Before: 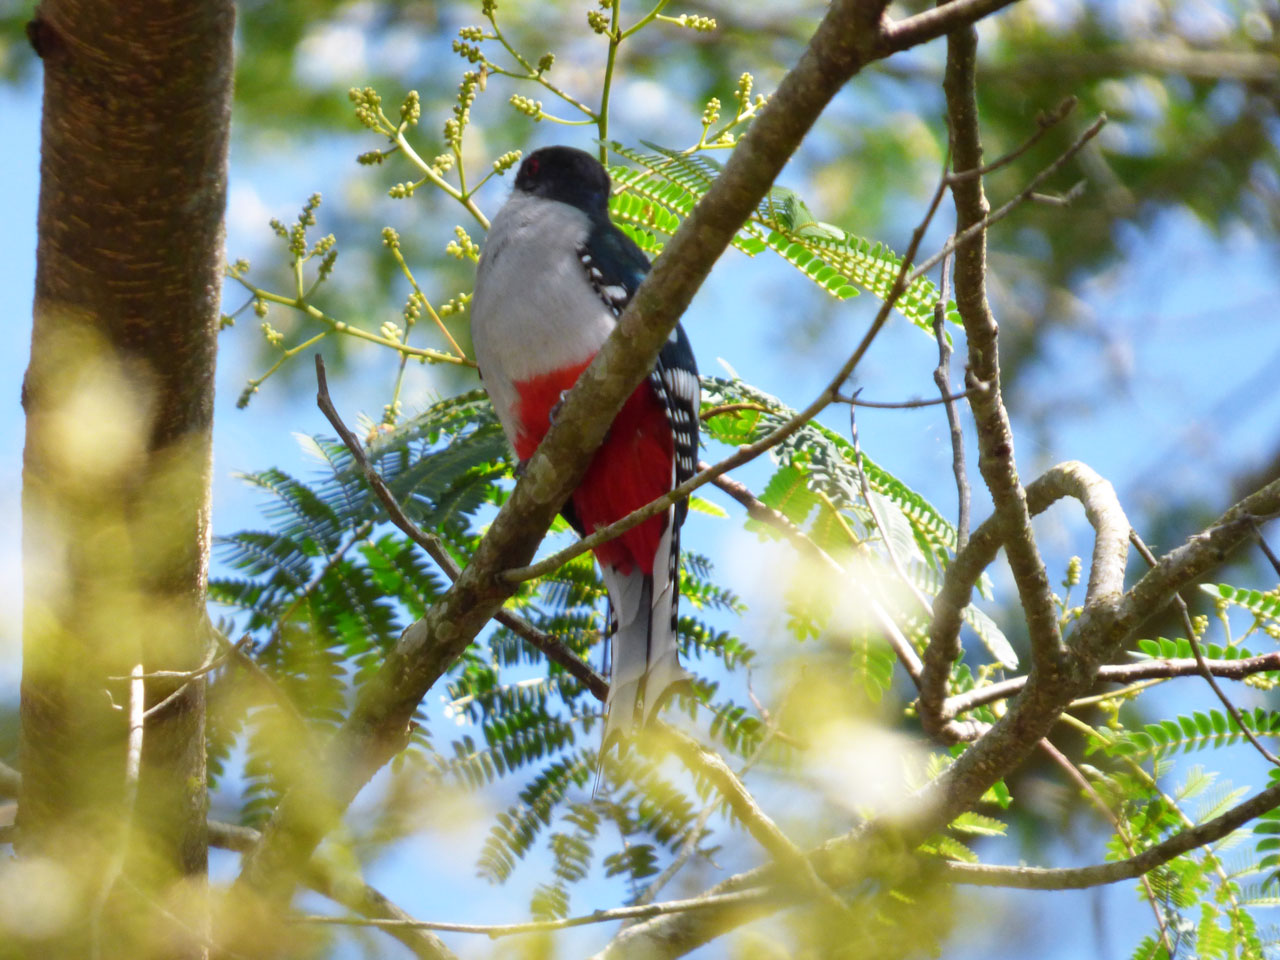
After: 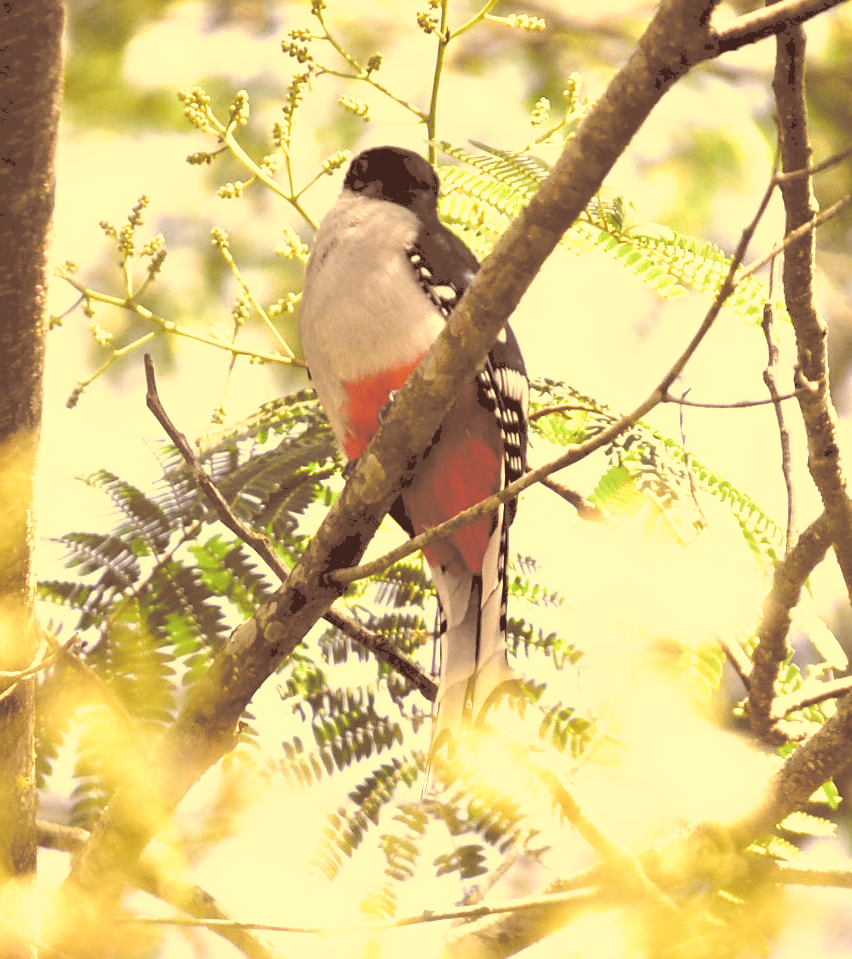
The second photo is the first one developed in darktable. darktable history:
crop and rotate: left 13.362%, right 20.034%
tone curve: curves: ch0 [(0, 0) (0.003, 0.326) (0.011, 0.332) (0.025, 0.352) (0.044, 0.378) (0.069, 0.4) (0.1, 0.416) (0.136, 0.432) (0.177, 0.468) (0.224, 0.509) (0.277, 0.554) (0.335, 0.6) (0.399, 0.642) (0.468, 0.693) (0.543, 0.753) (0.623, 0.818) (0.709, 0.897) (0.801, 0.974) (0.898, 0.991) (1, 1)], preserve colors none
color correction: highlights a* 10.07, highlights b* 38.42, shadows a* 14.93, shadows b* 3.36
shadows and highlights: shadows -8.73, white point adjustment 1.56, highlights 11.52
sharpen: on, module defaults
filmic rgb: black relative exposure -3.63 EV, white relative exposure 2.14 EV, hardness 3.63, color science v5 (2021), contrast in shadows safe, contrast in highlights safe
